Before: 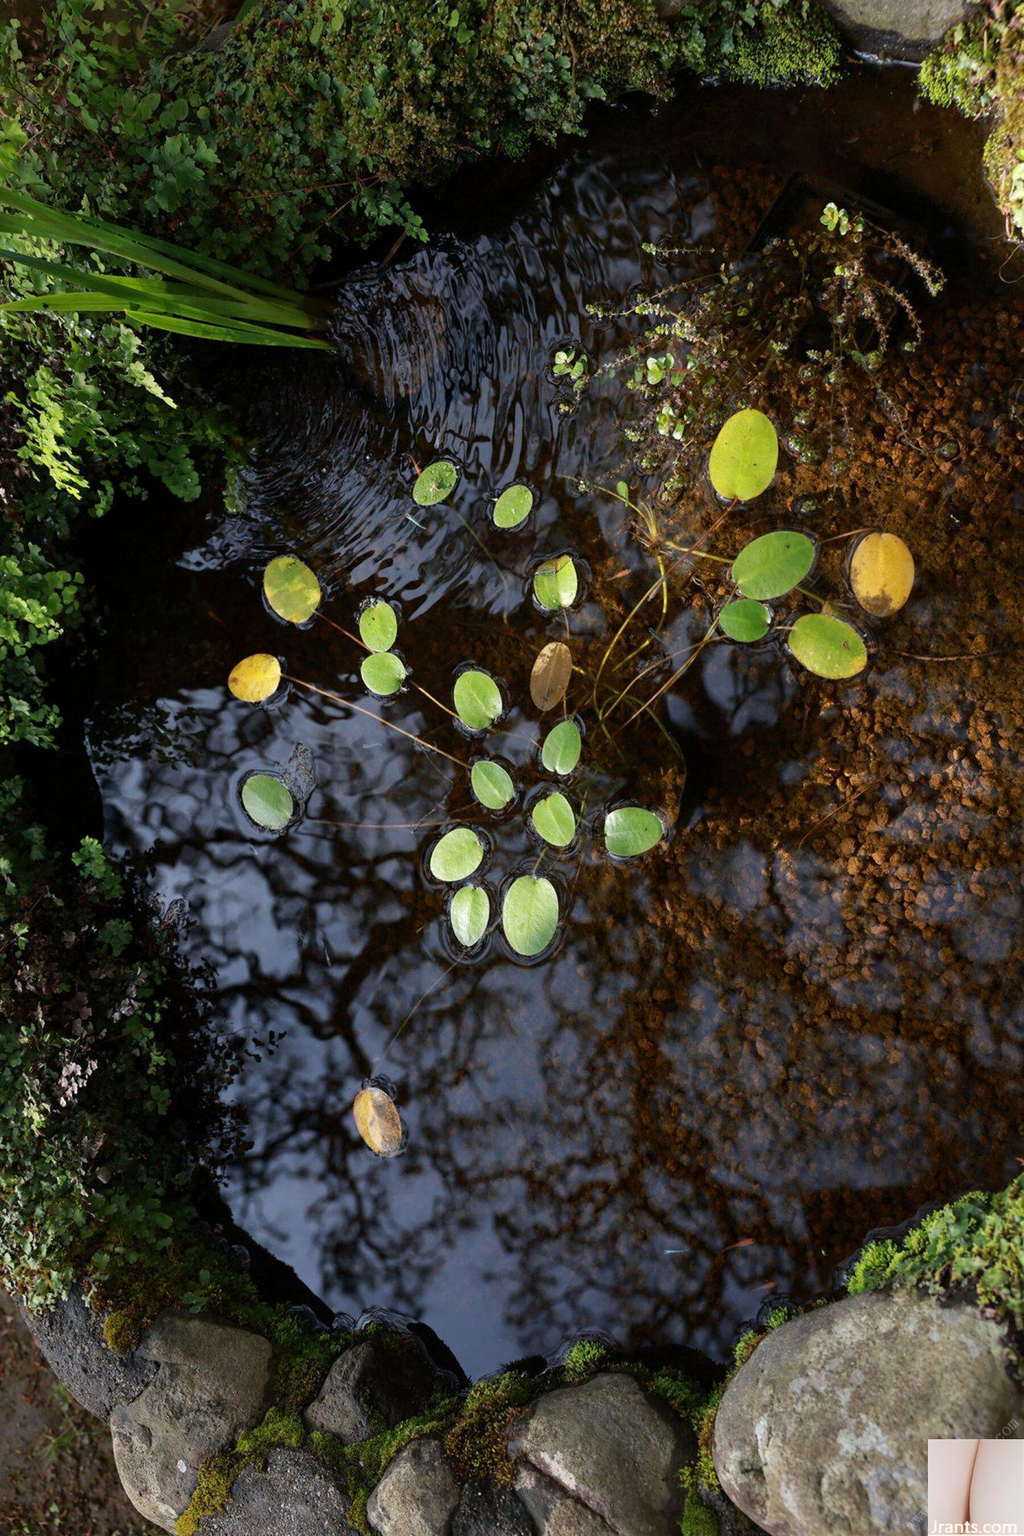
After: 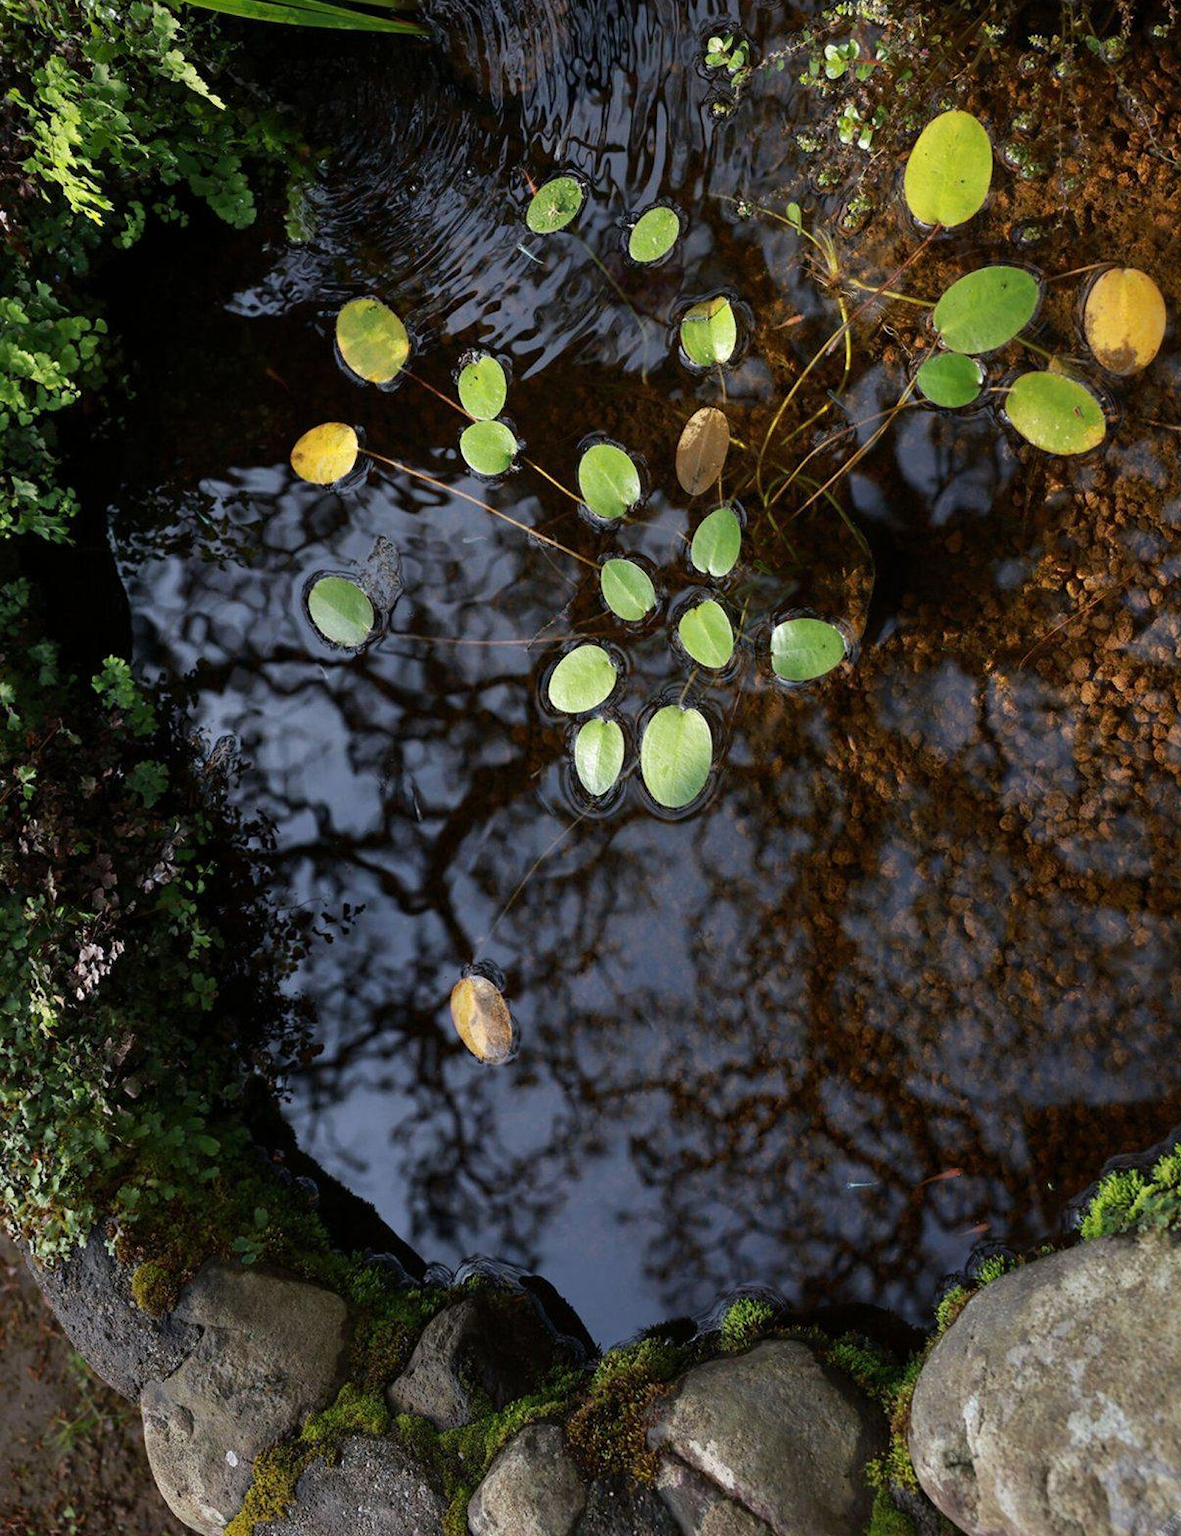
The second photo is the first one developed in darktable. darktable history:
crop: top 21.021%, right 9.374%, bottom 0.261%
